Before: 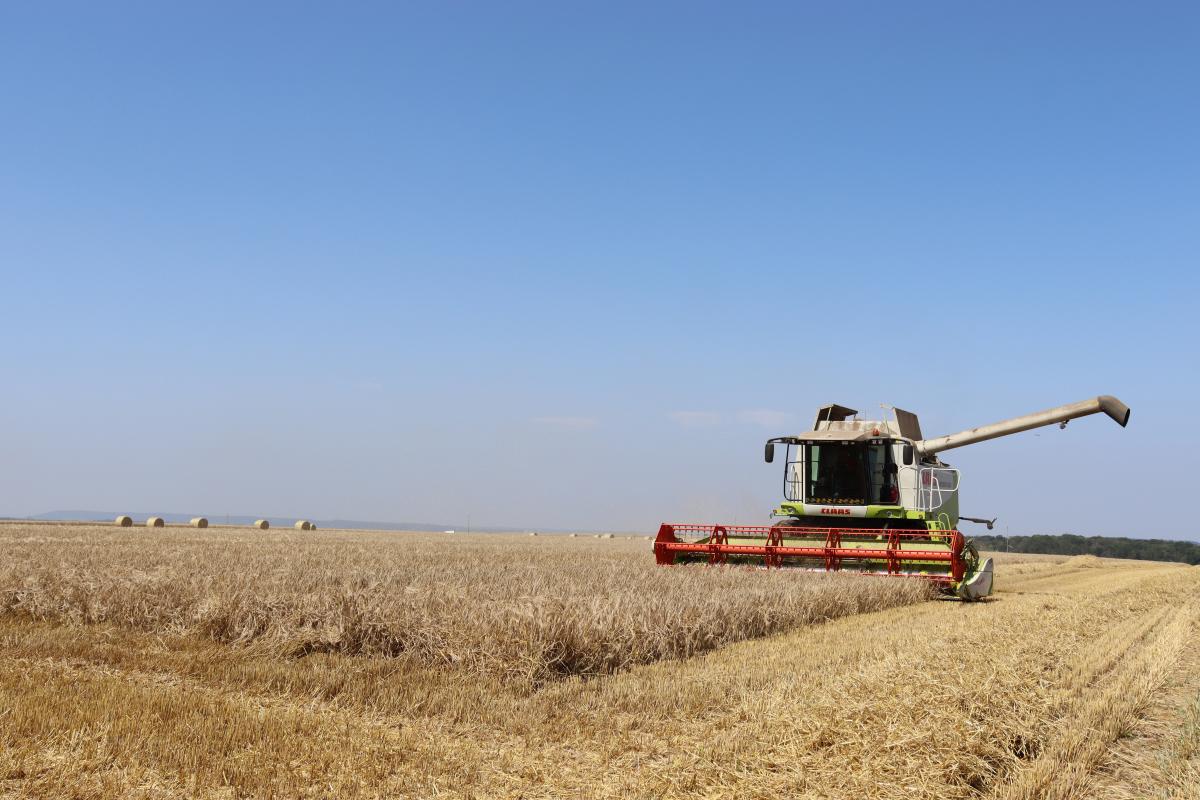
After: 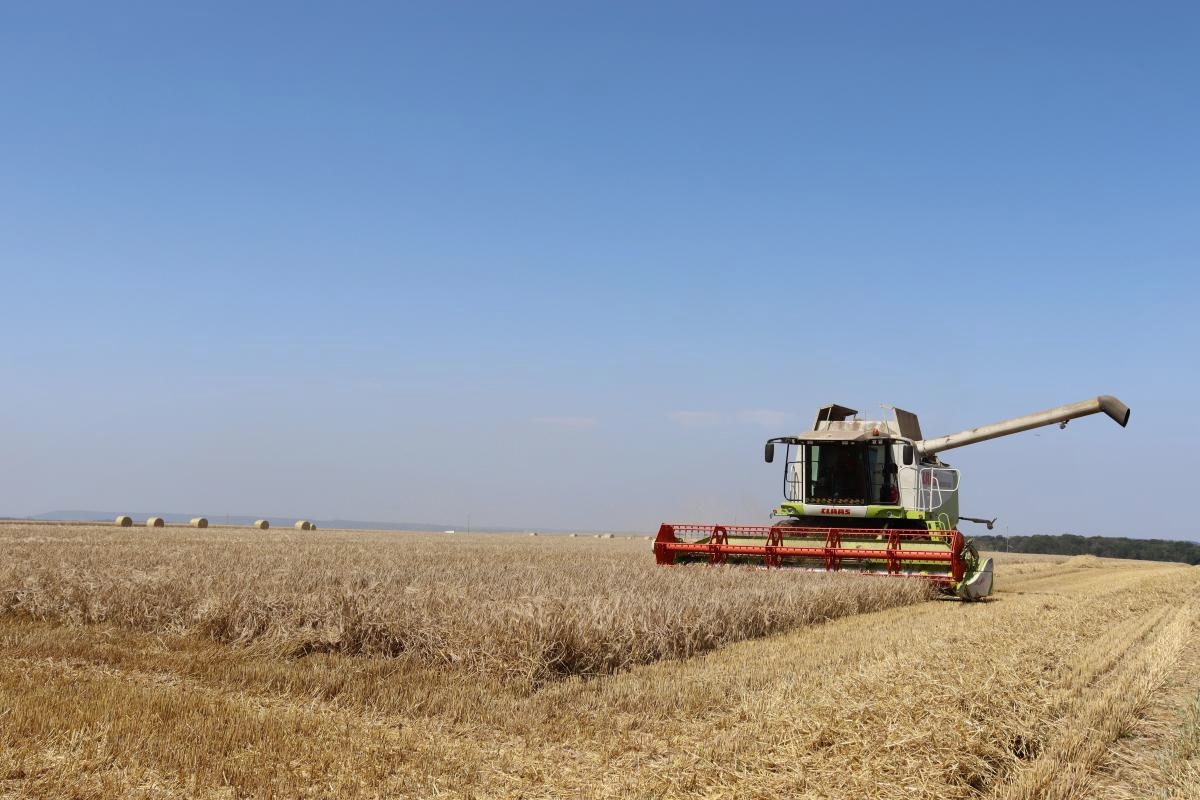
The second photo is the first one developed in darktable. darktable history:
shadows and highlights: shadows 0, highlights 40
base curve: curves: ch0 [(0, 0) (0.74, 0.67) (1, 1)]
